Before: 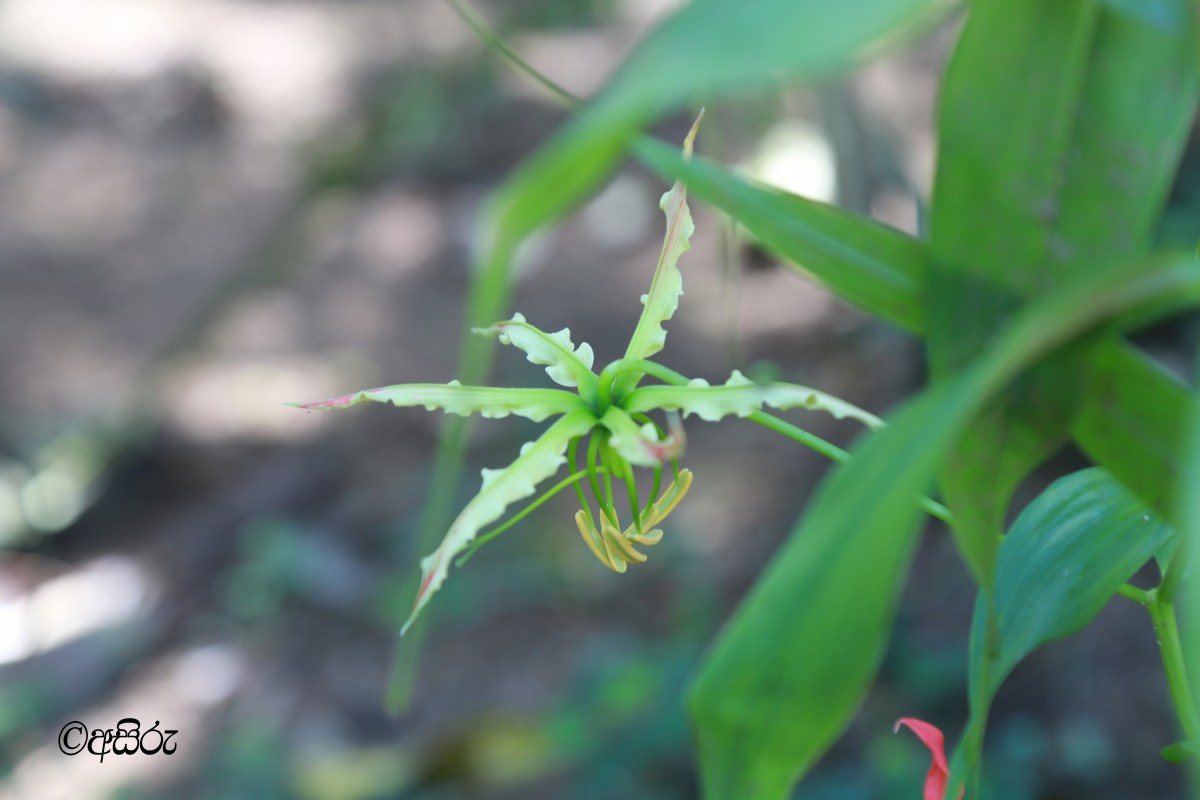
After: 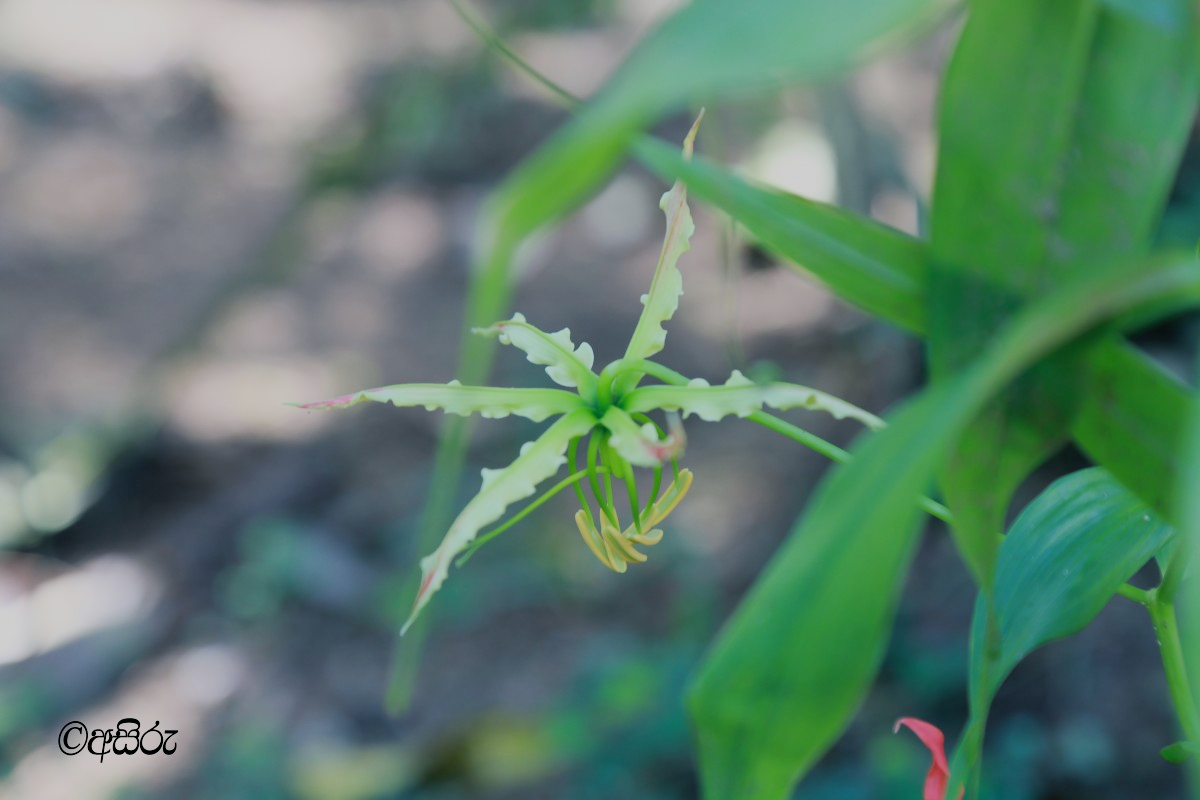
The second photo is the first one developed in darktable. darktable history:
filmic rgb: black relative exposure -7.2 EV, white relative exposure 5.36 EV, hardness 3.03
color balance rgb: shadows lift › chroma 5.223%, shadows lift › hue 238.16°, perceptual saturation grading › global saturation 0.765%
